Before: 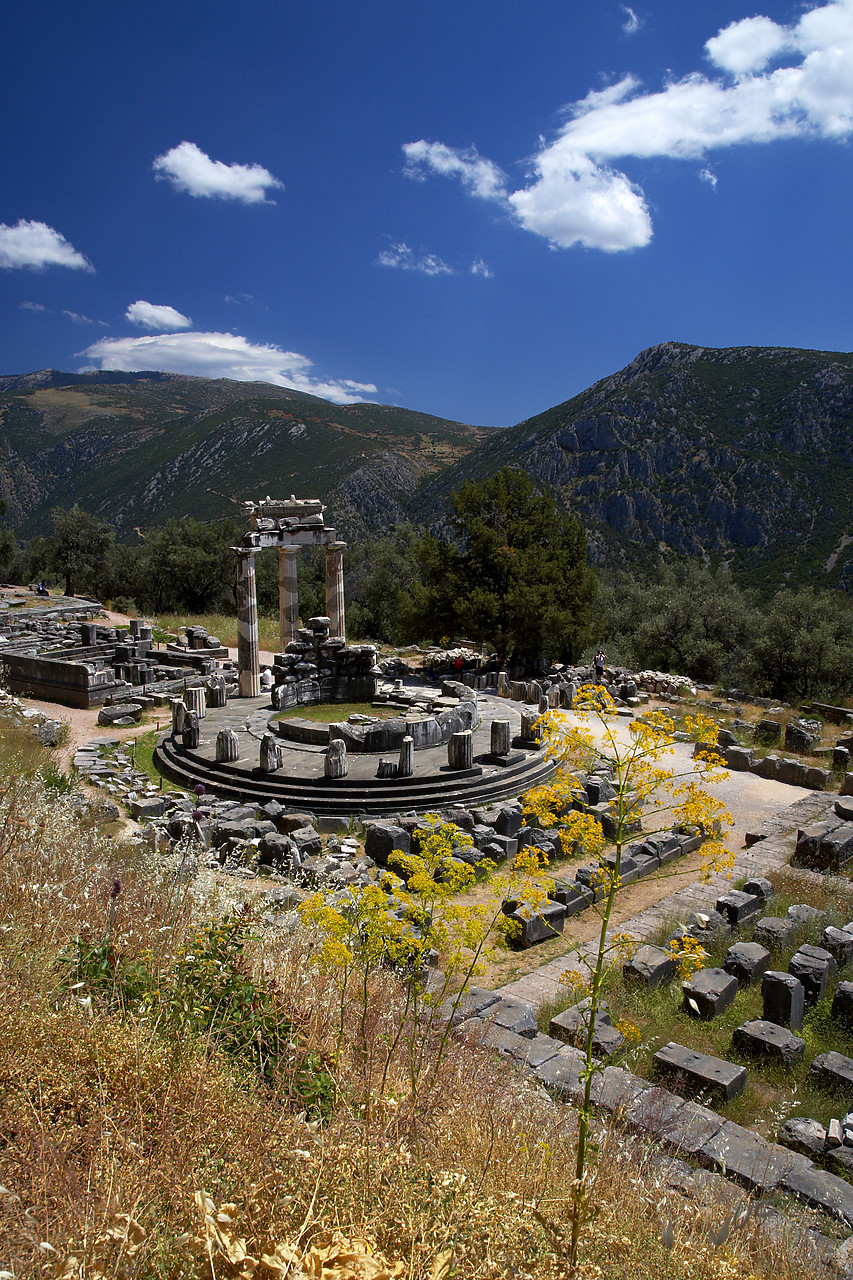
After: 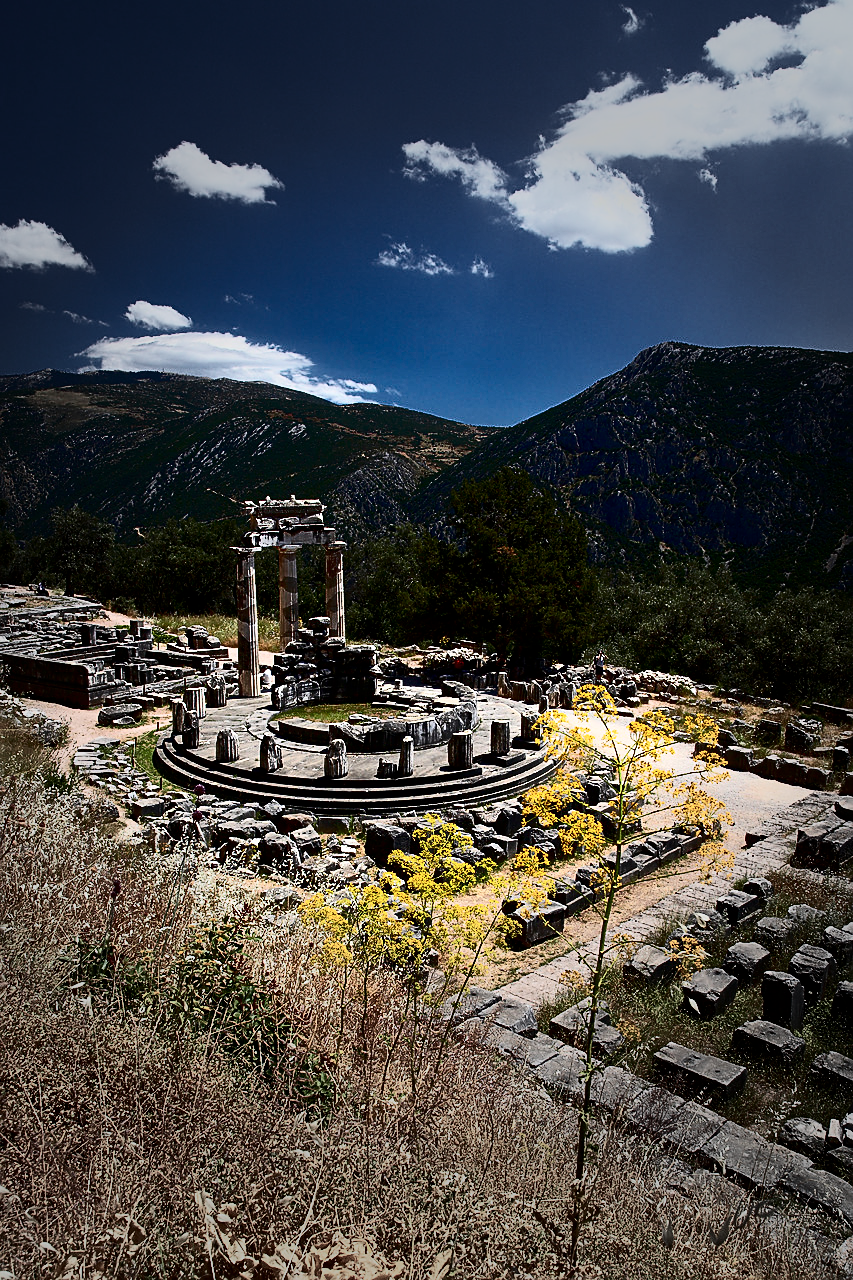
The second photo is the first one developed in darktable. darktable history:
sharpen: amount 0.469
vignetting: fall-off start 39.76%, fall-off radius 41.28%
contrast brightness saturation: contrast 0.498, saturation -0.087
